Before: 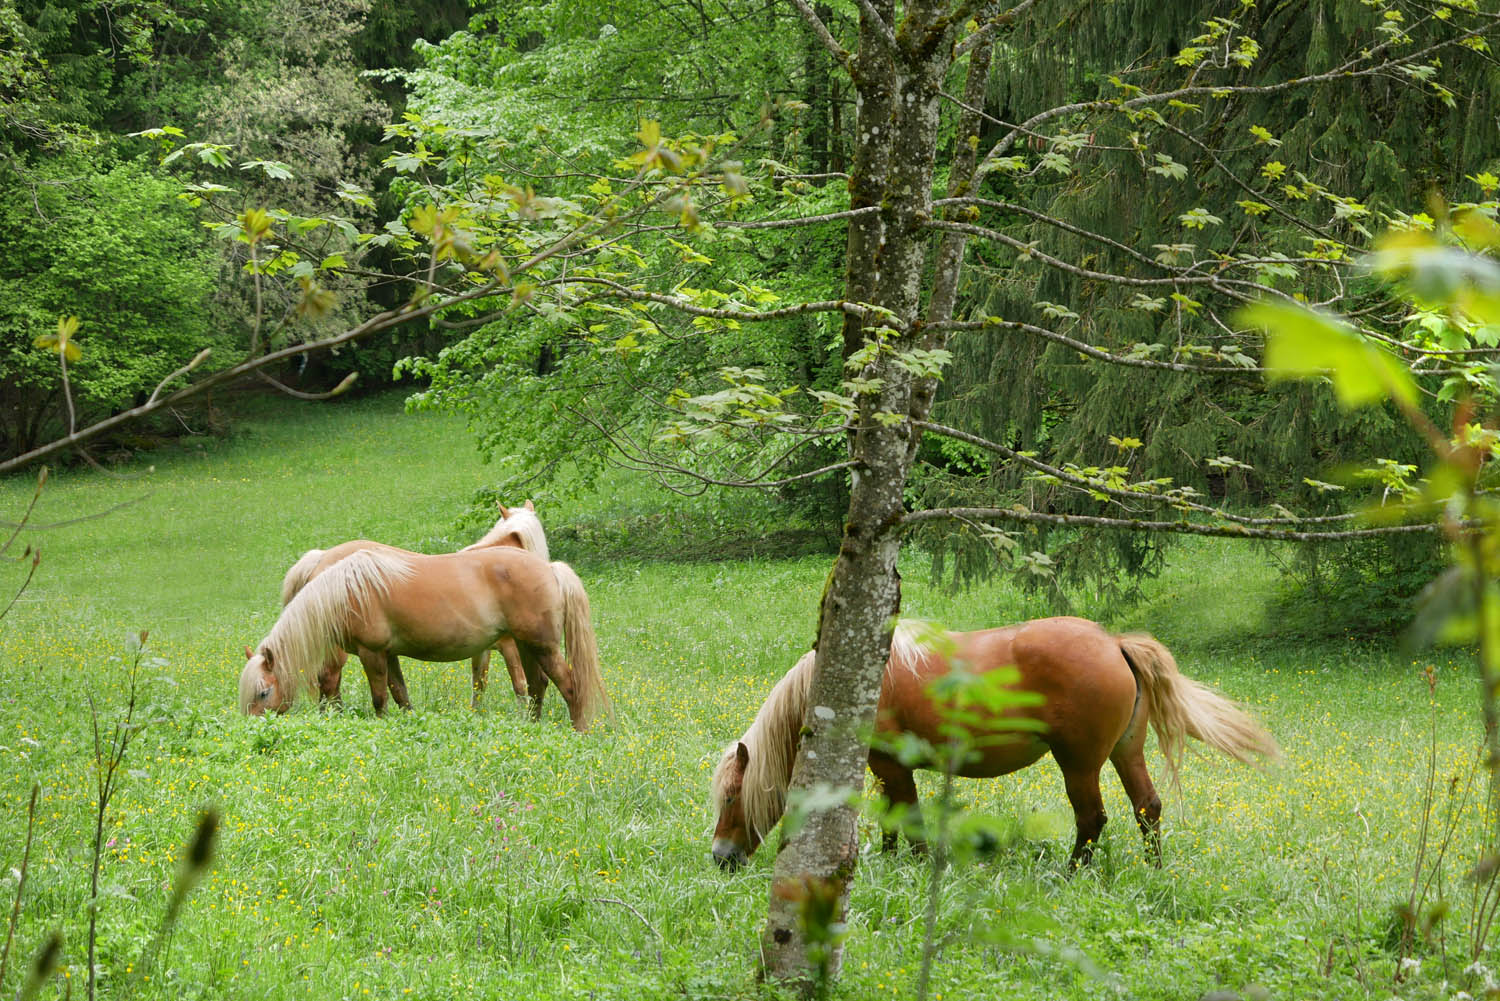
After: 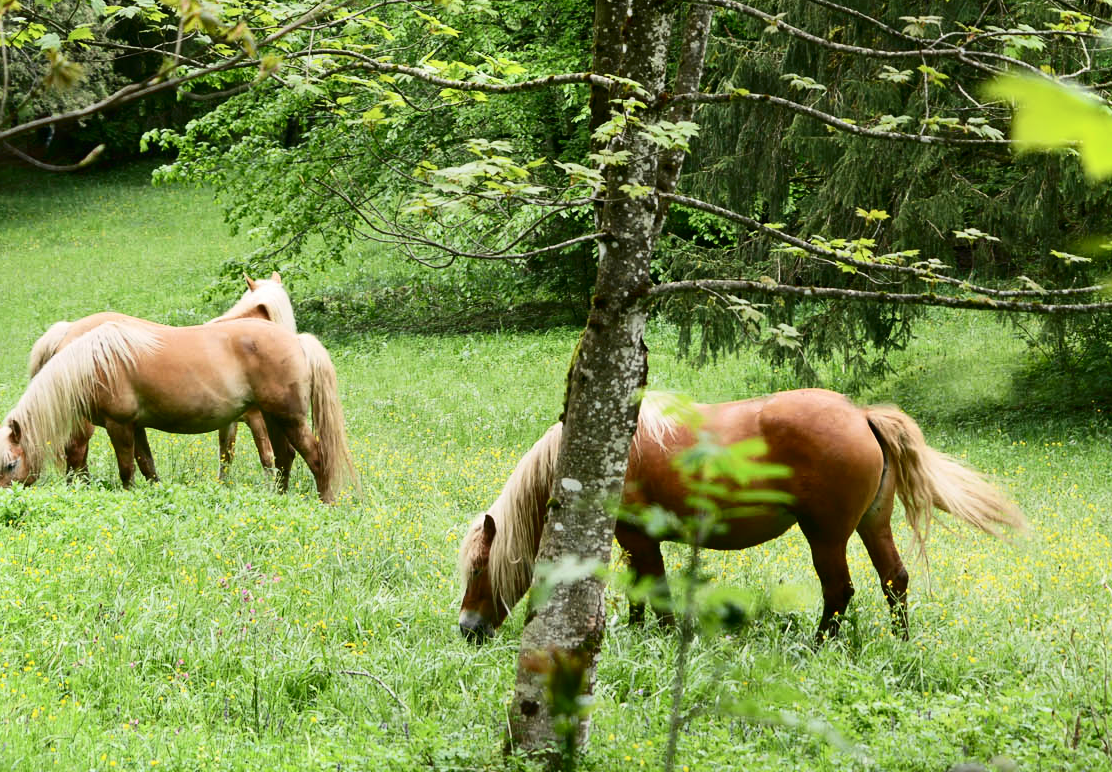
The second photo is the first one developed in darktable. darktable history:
contrast brightness saturation: contrast 0.299
crop: left 16.872%, top 22.834%, right 8.945%
